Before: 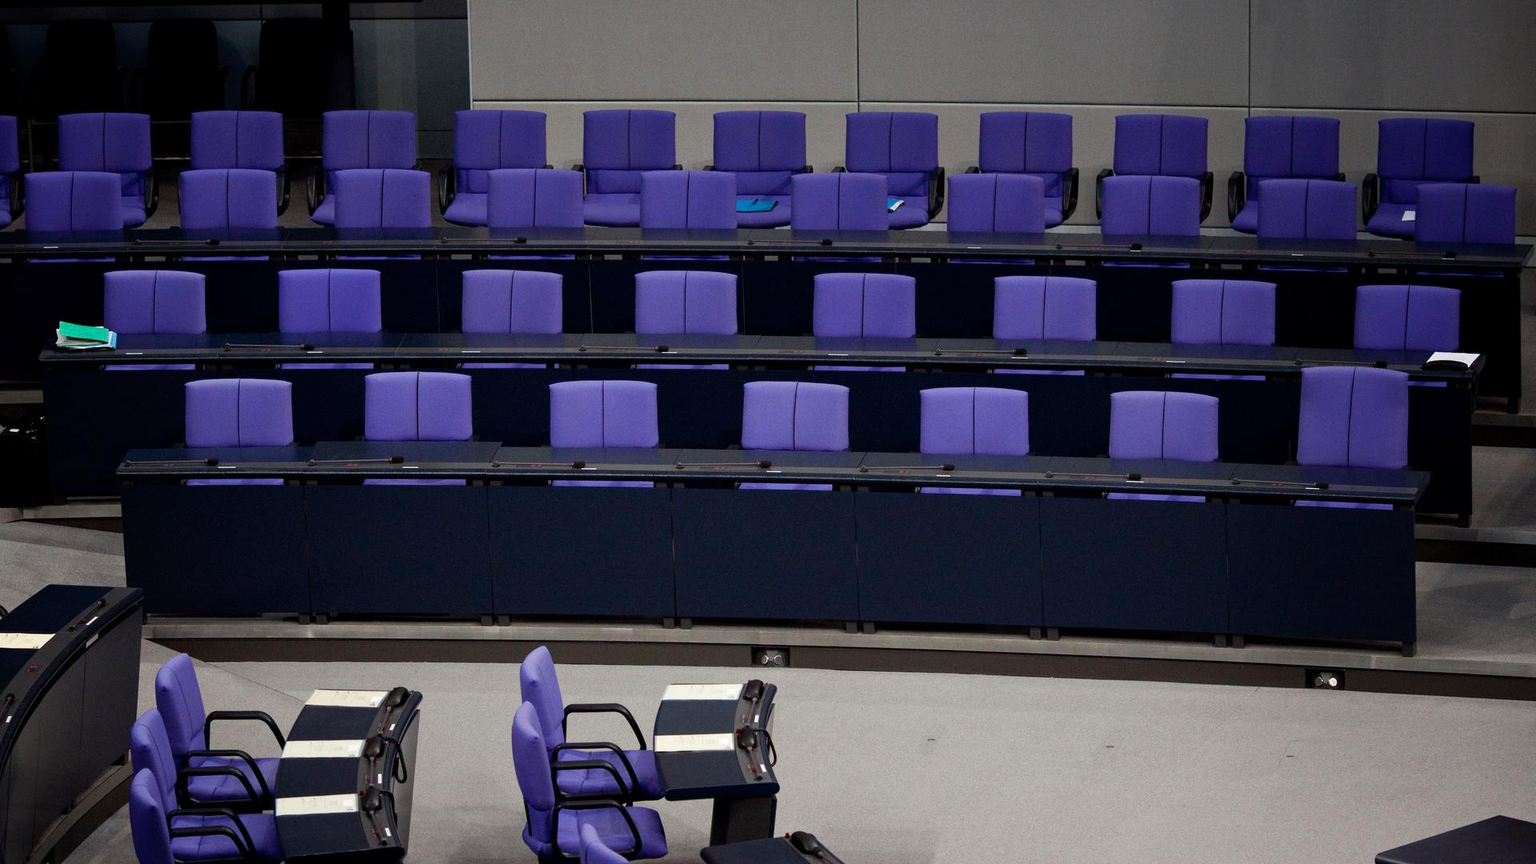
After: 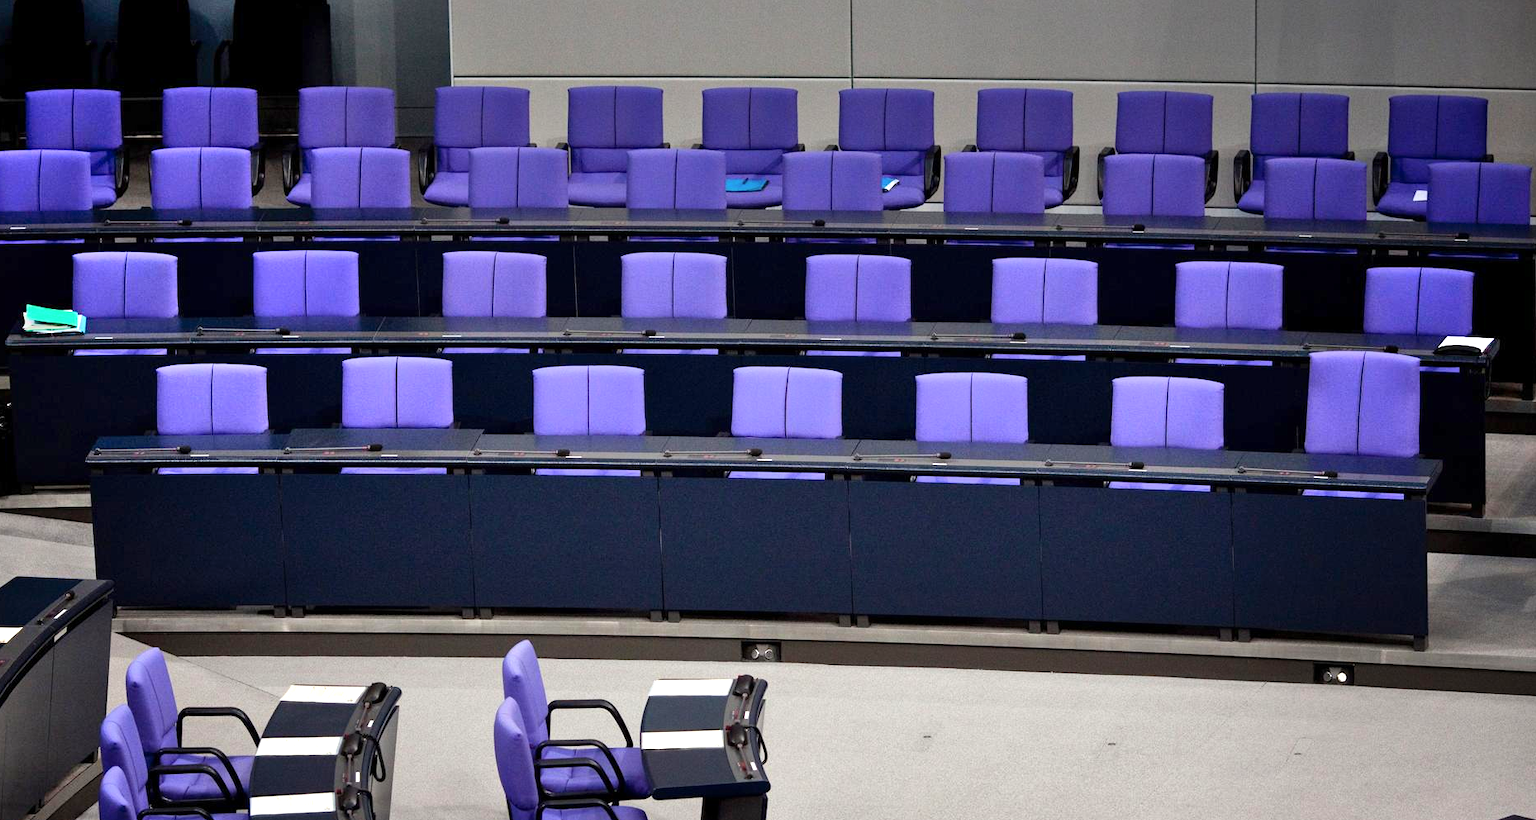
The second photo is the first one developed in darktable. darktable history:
exposure: exposure 0.659 EV, compensate exposure bias true, compensate highlight preservation false
crop: left 2.202%, top 3.059%, right 0.968%, bottom 4.906%
shadows and highlights: white point adjustment 1.07, highlights color adjustment 73.23%, soften with gaussian
